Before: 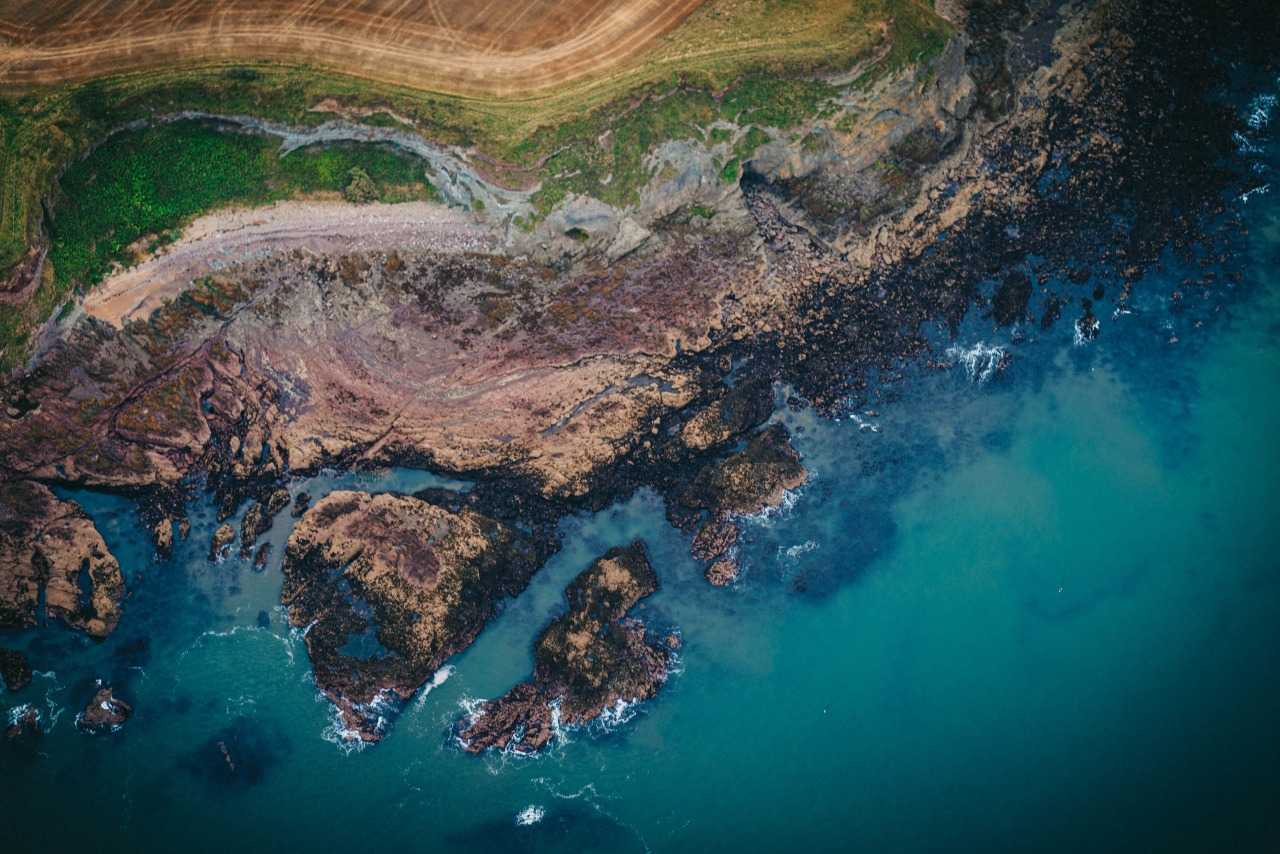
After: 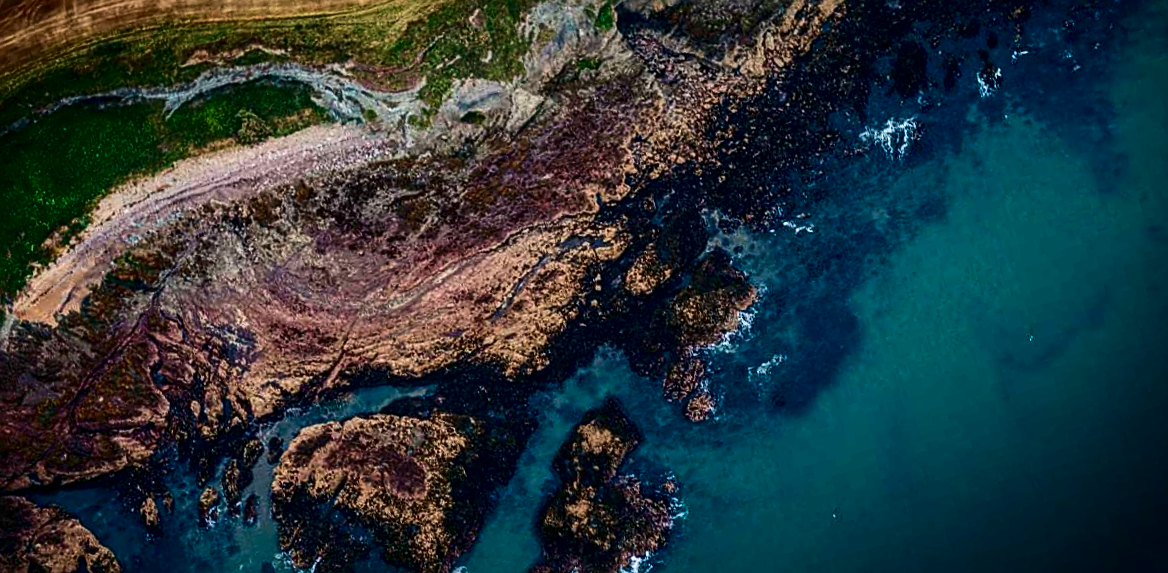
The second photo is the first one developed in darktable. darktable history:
velvia: on, module defaults
rotate and perspective: rotation -14.8°, crop left 0.1, crop right 0.903, crop top 0.25, crop bottom 0.748
local contrast: on, module defaults
contrast brightness saturation: contrast 0.24, brightness -0.24, saturation 0.14
sharpen: on, module defaults
